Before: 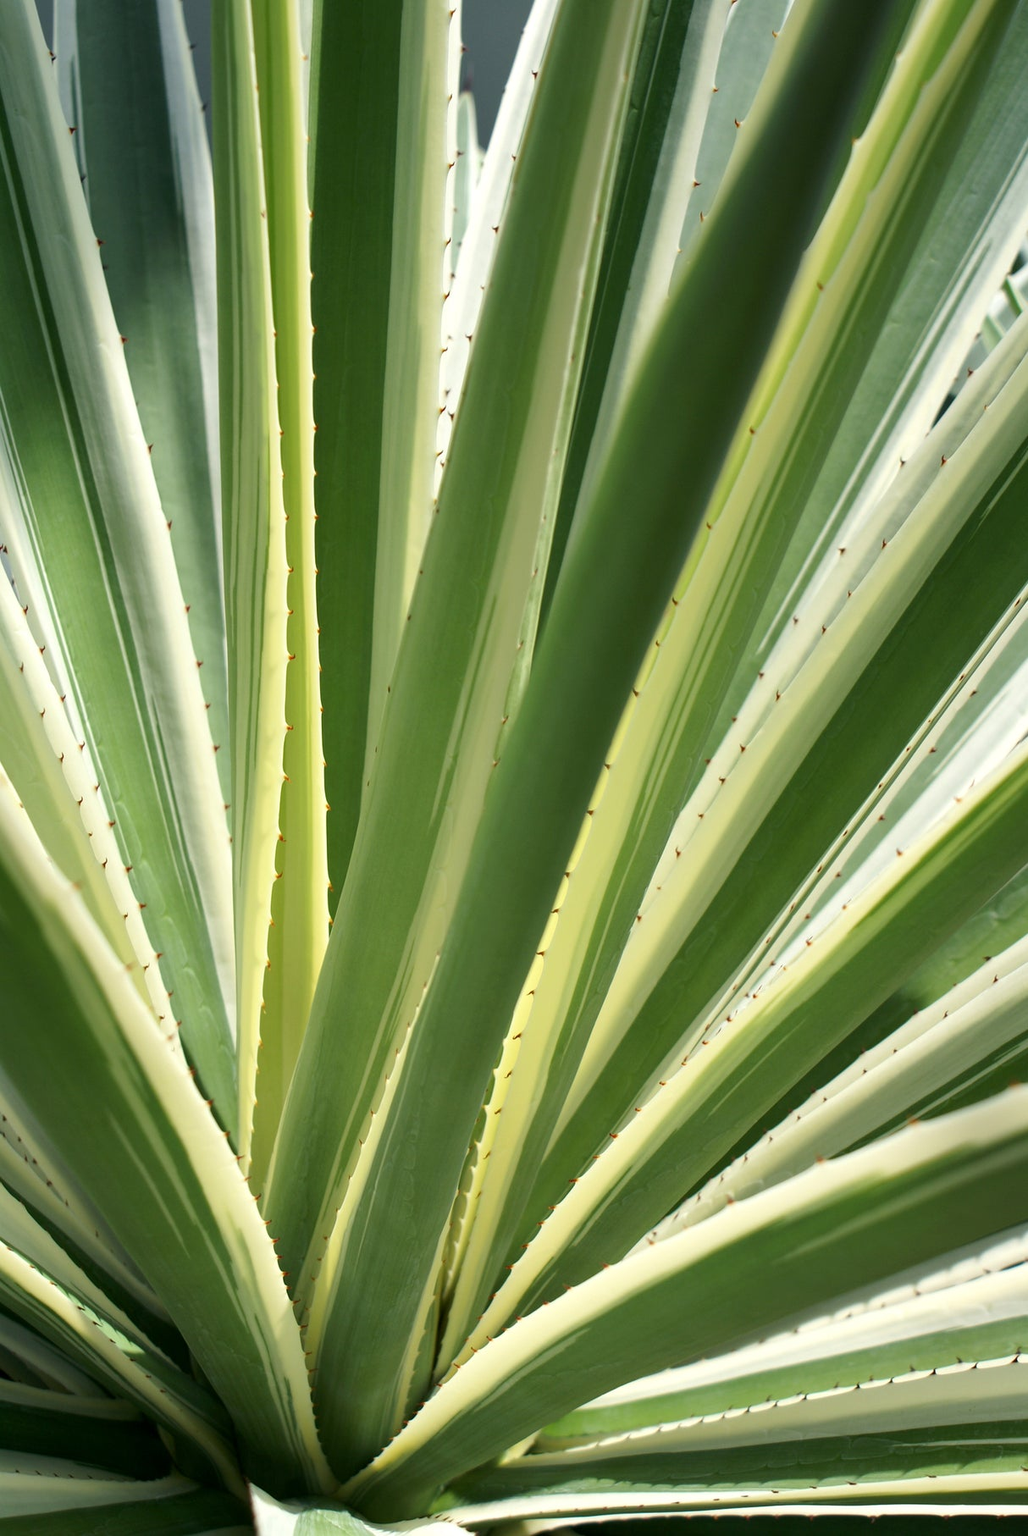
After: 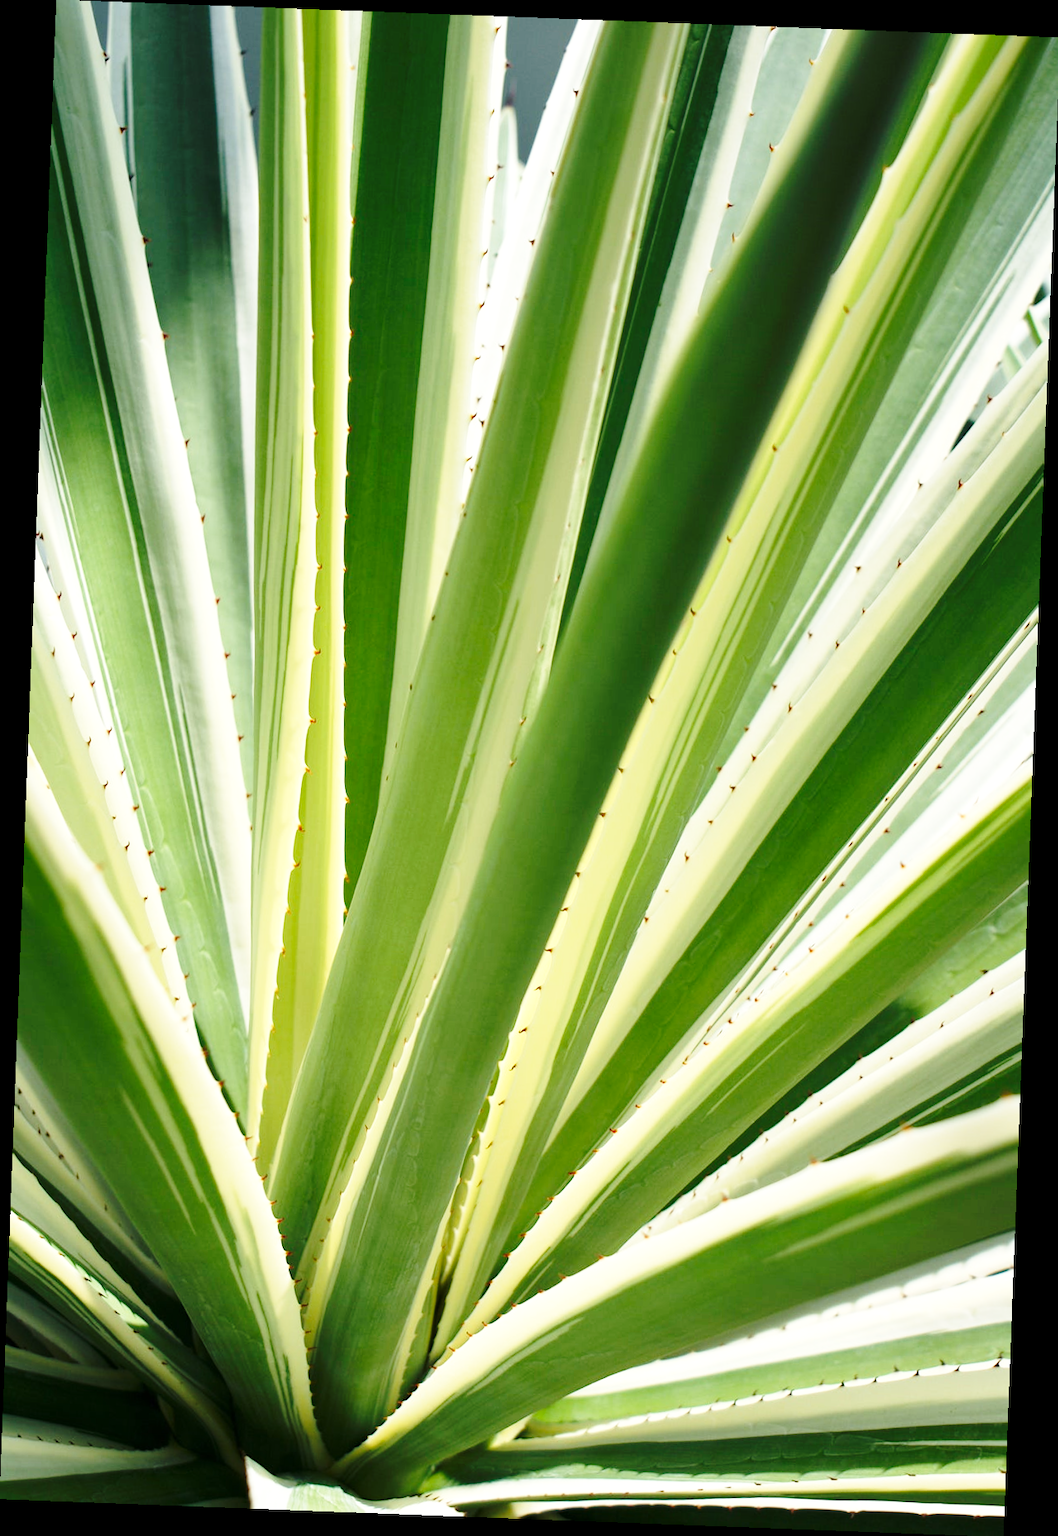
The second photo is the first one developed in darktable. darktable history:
white balance: emerald 1
rotate and perspective: rotation 2.17°, automatic cropping off
base curve: curves: ch0 [(0, 0) (0.036, 0.037) (0.121, 0.228) (0.46, 0.76) (0.859, 0.983) (1, 1)], preserve colors none
